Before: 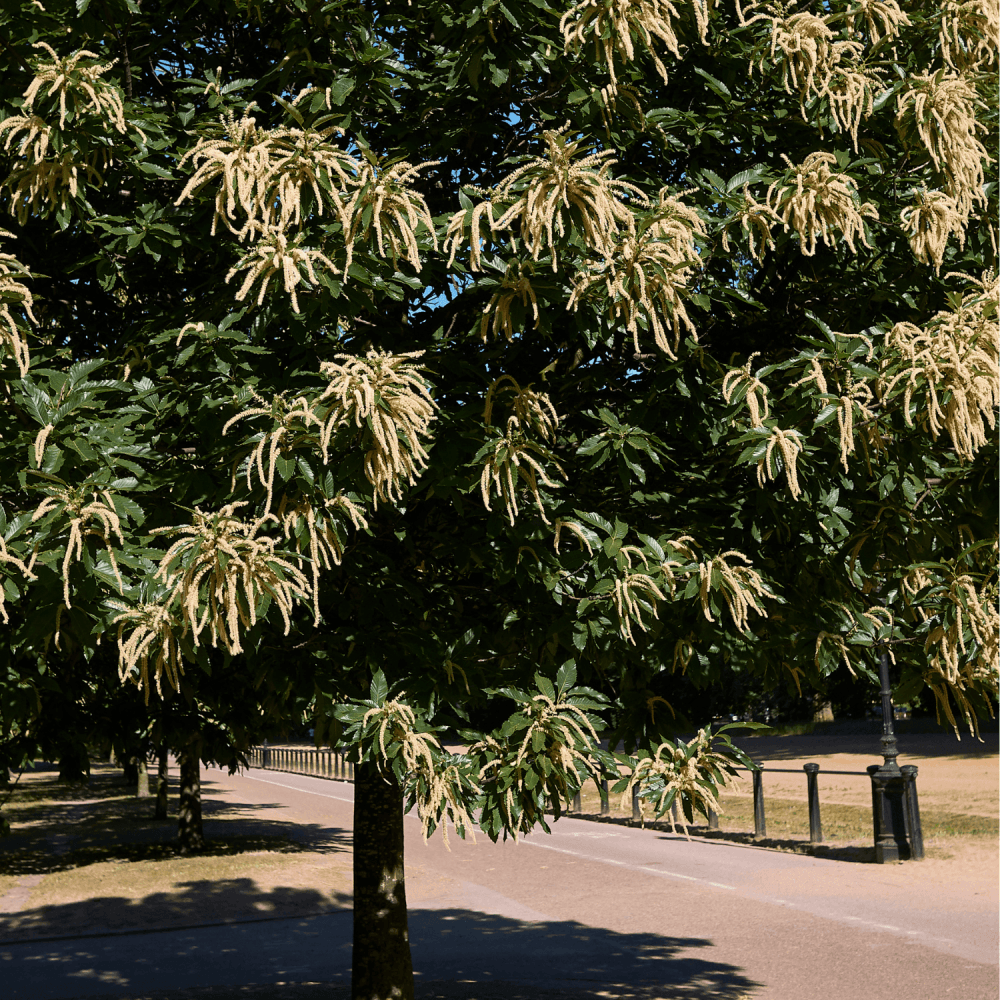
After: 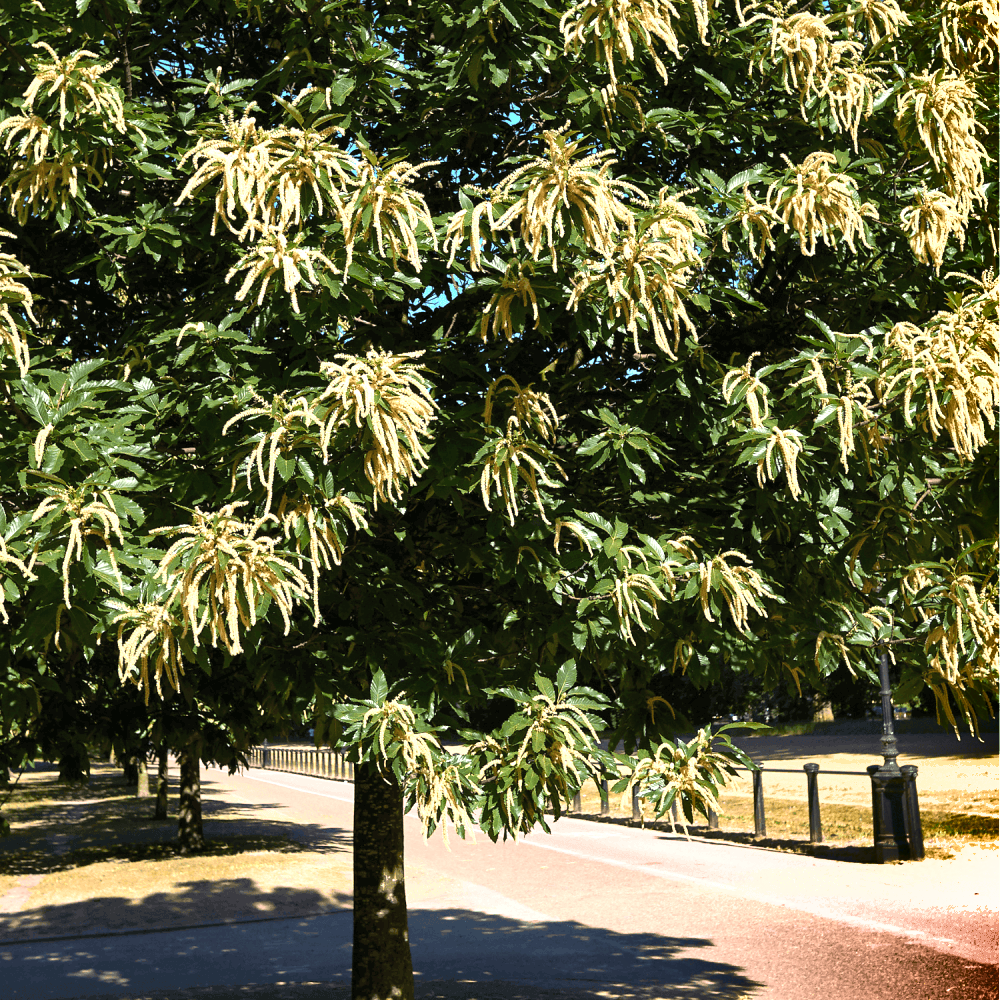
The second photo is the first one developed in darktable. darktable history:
exposure: exposure 1 EV, compensate exposure bias true, compensate highlight preservation false
contrast brightness saturation: contrast 0.031, brightness 0.066, saturation 0.133
shadows and highlights: shadows 21.04, highlights -82.92, soften with gaussian
